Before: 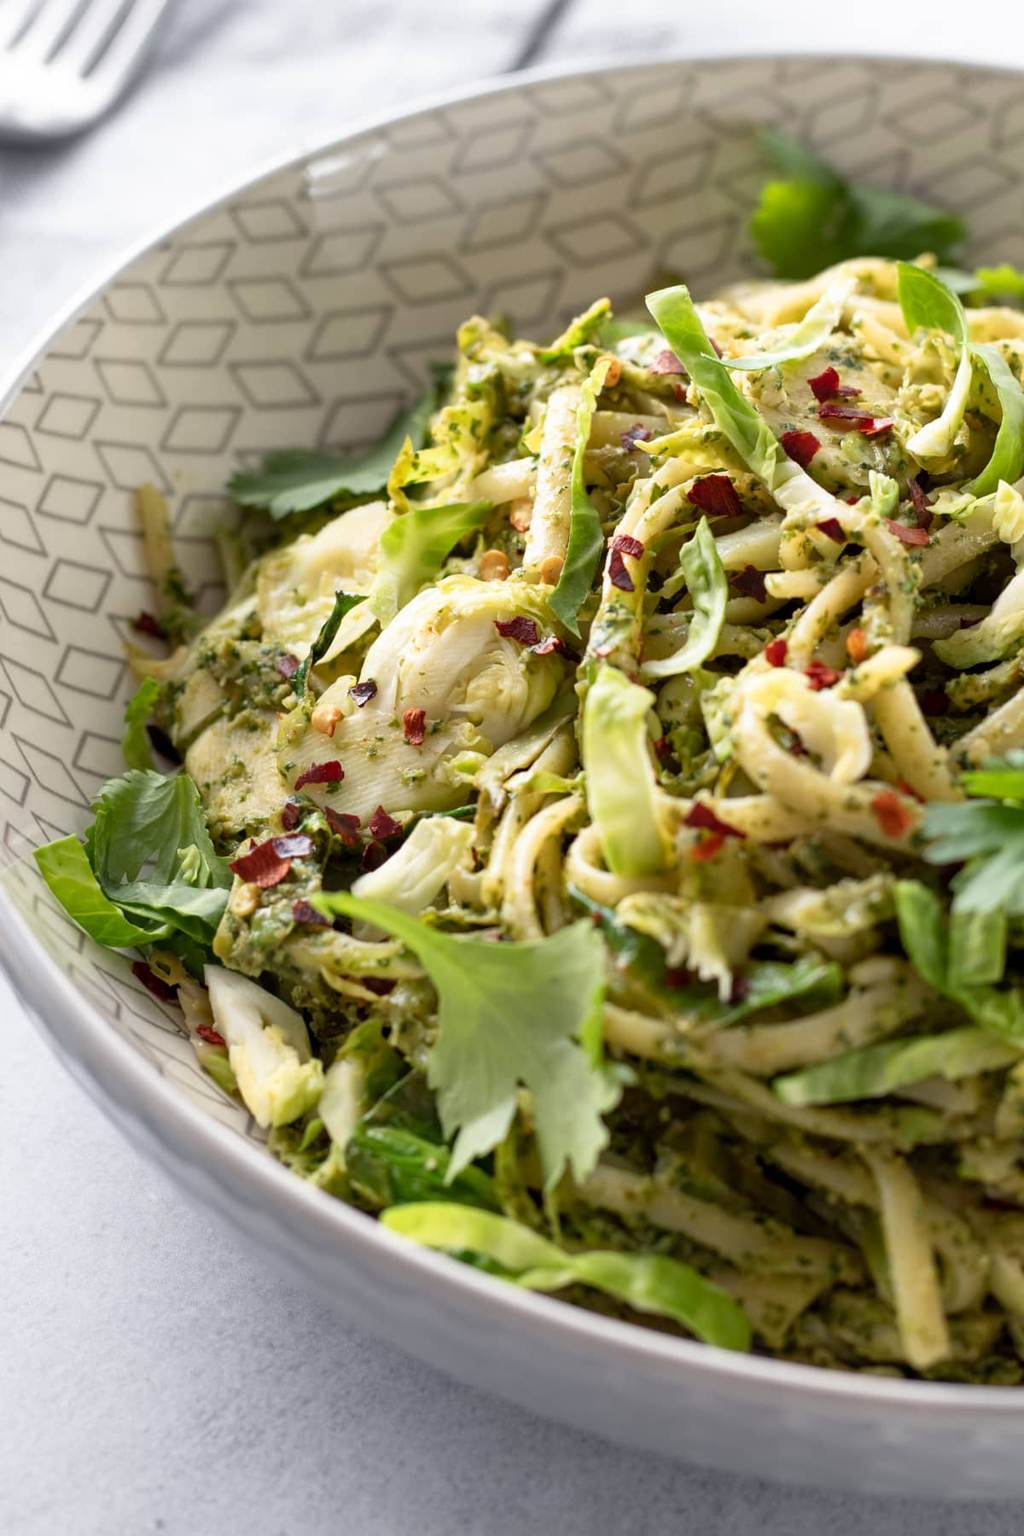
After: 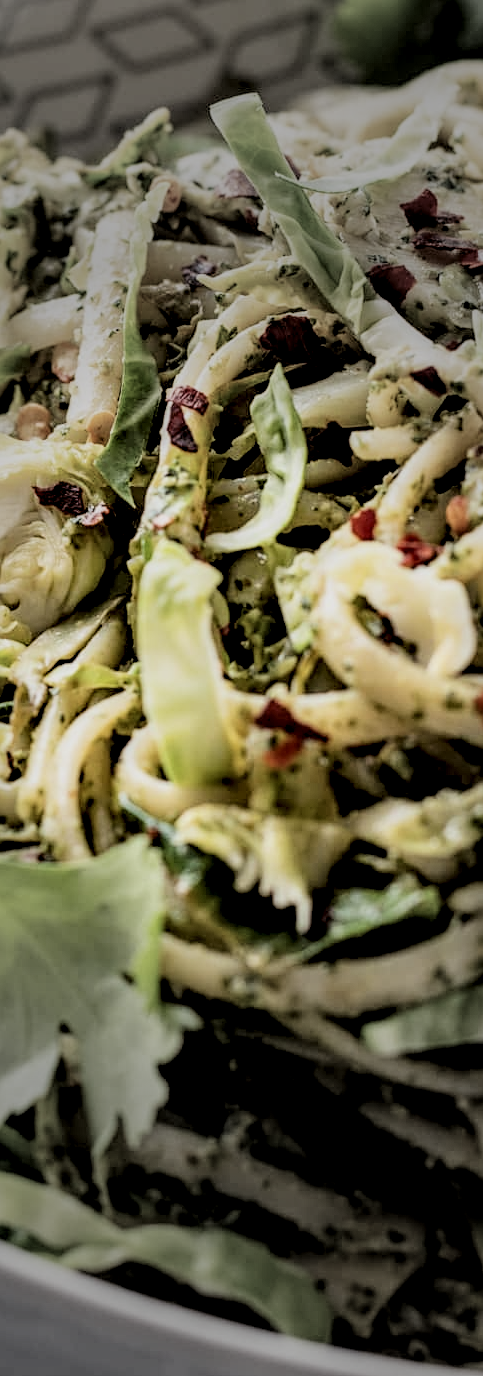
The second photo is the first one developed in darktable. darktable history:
local contrast: highlights 60%, shadows 62%, detail 160%
sharpen: amount 0.212
vignetting: fall-off start 31.43%, fall-off radius 33.37%
crop: left 45.579%, top 13.442%, right 14.138%, bottom 10.11%
filmic rgb: black relative exposure -3.08 EV, white relative exposure 7.06 EV, hardness 1.49, contrast 1.349
color correction: highlights b* 0.046, saturation 0.79
levels: black 0.046%
